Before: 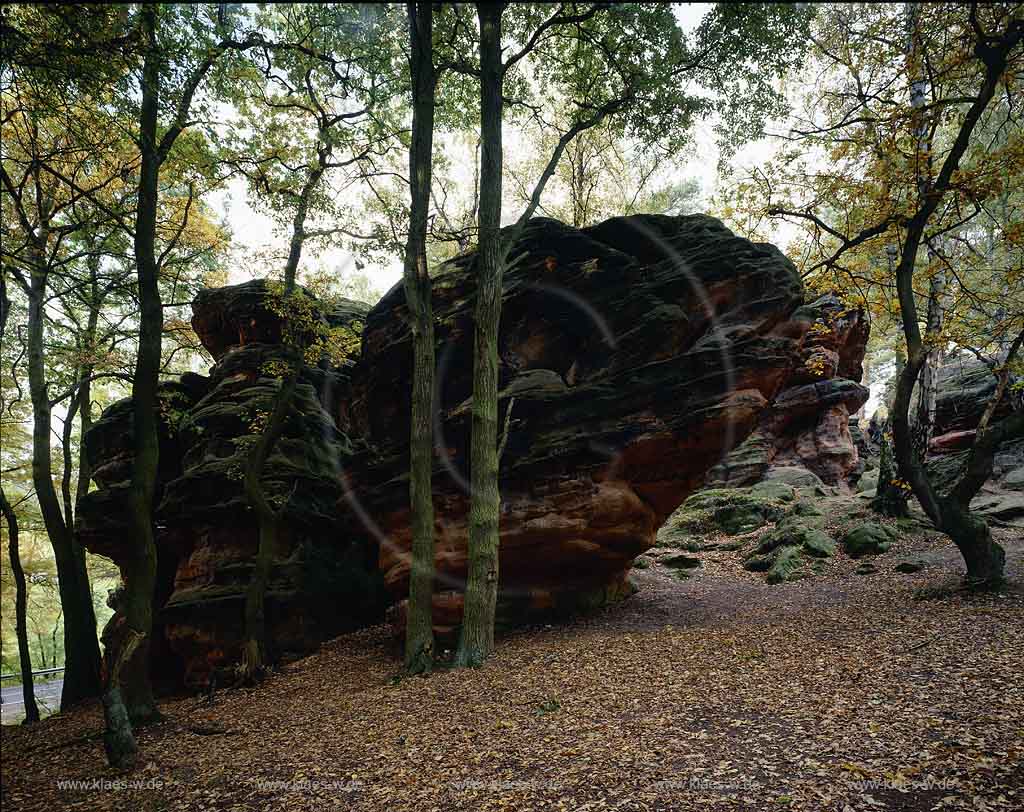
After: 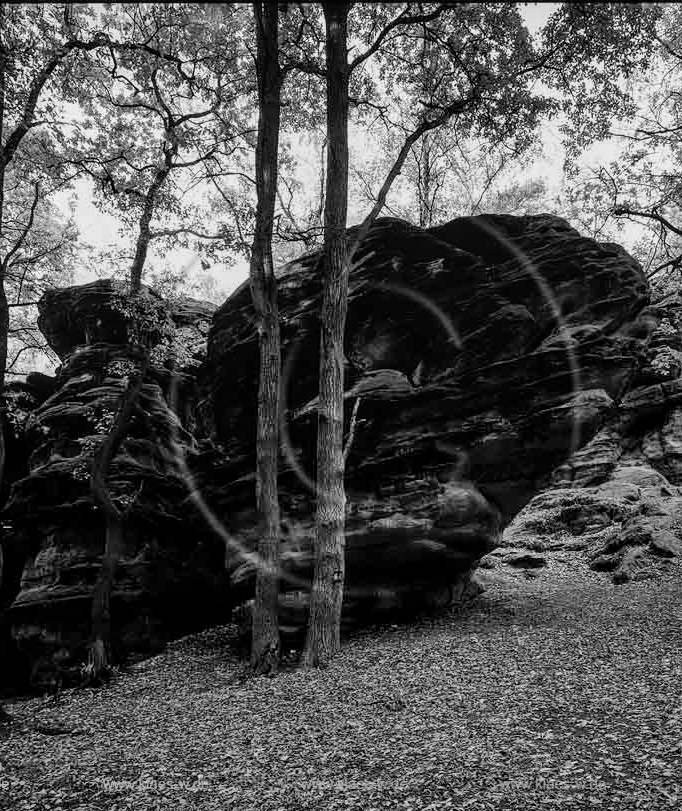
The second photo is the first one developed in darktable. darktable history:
monochrome: a 73.58, b 64.21
shadows and highlights: soften with gaussian
crop and rotate: left 15.055%, right 18.278%
local contrast: on, module defaults
